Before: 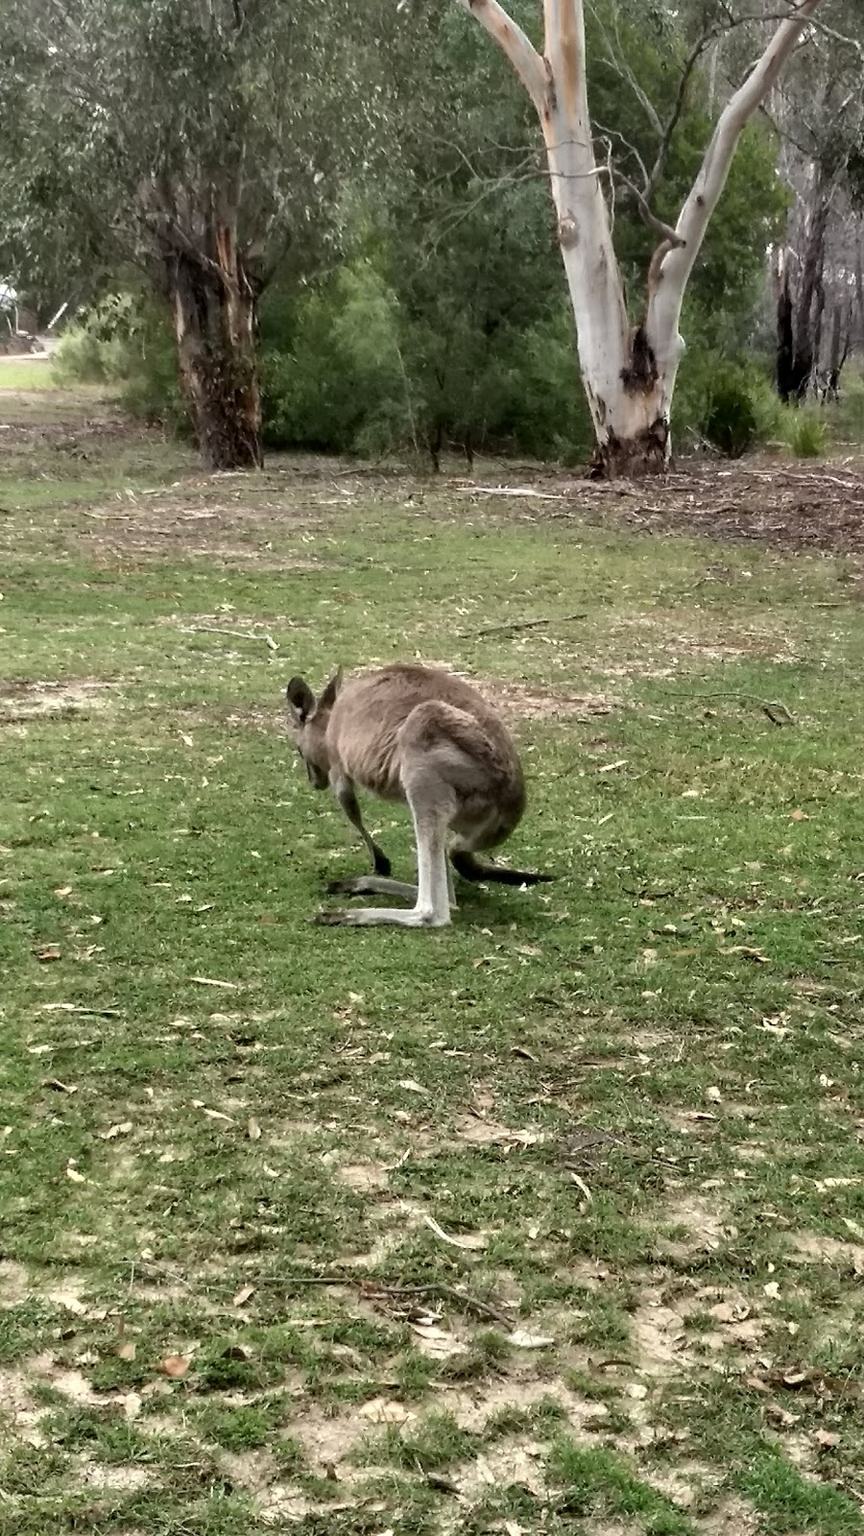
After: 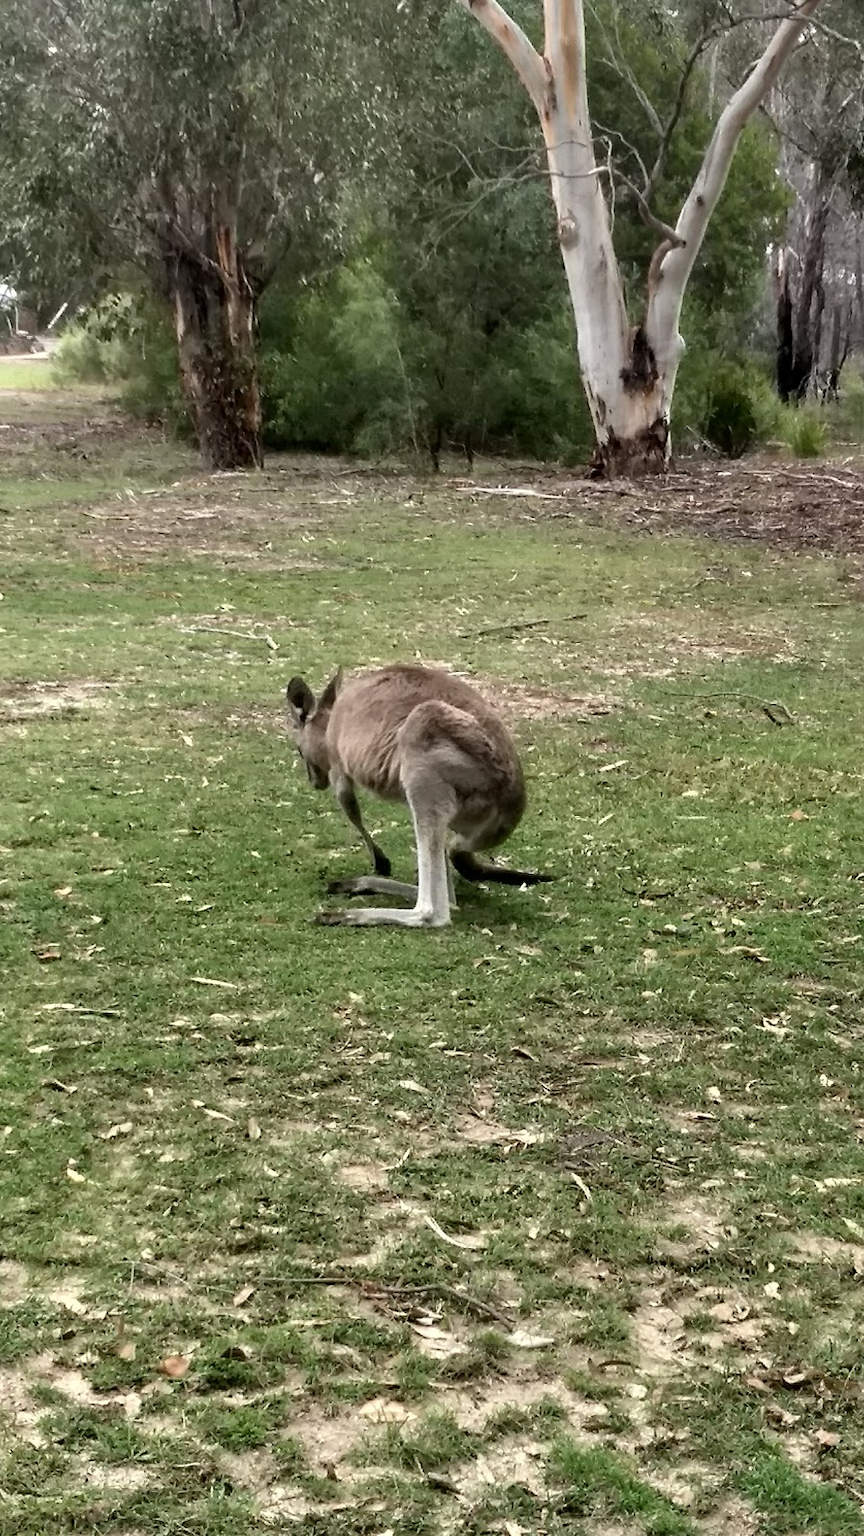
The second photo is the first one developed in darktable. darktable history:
shadows and highlights: shadows -25.31, highlights 49.17, soften with gaussian
